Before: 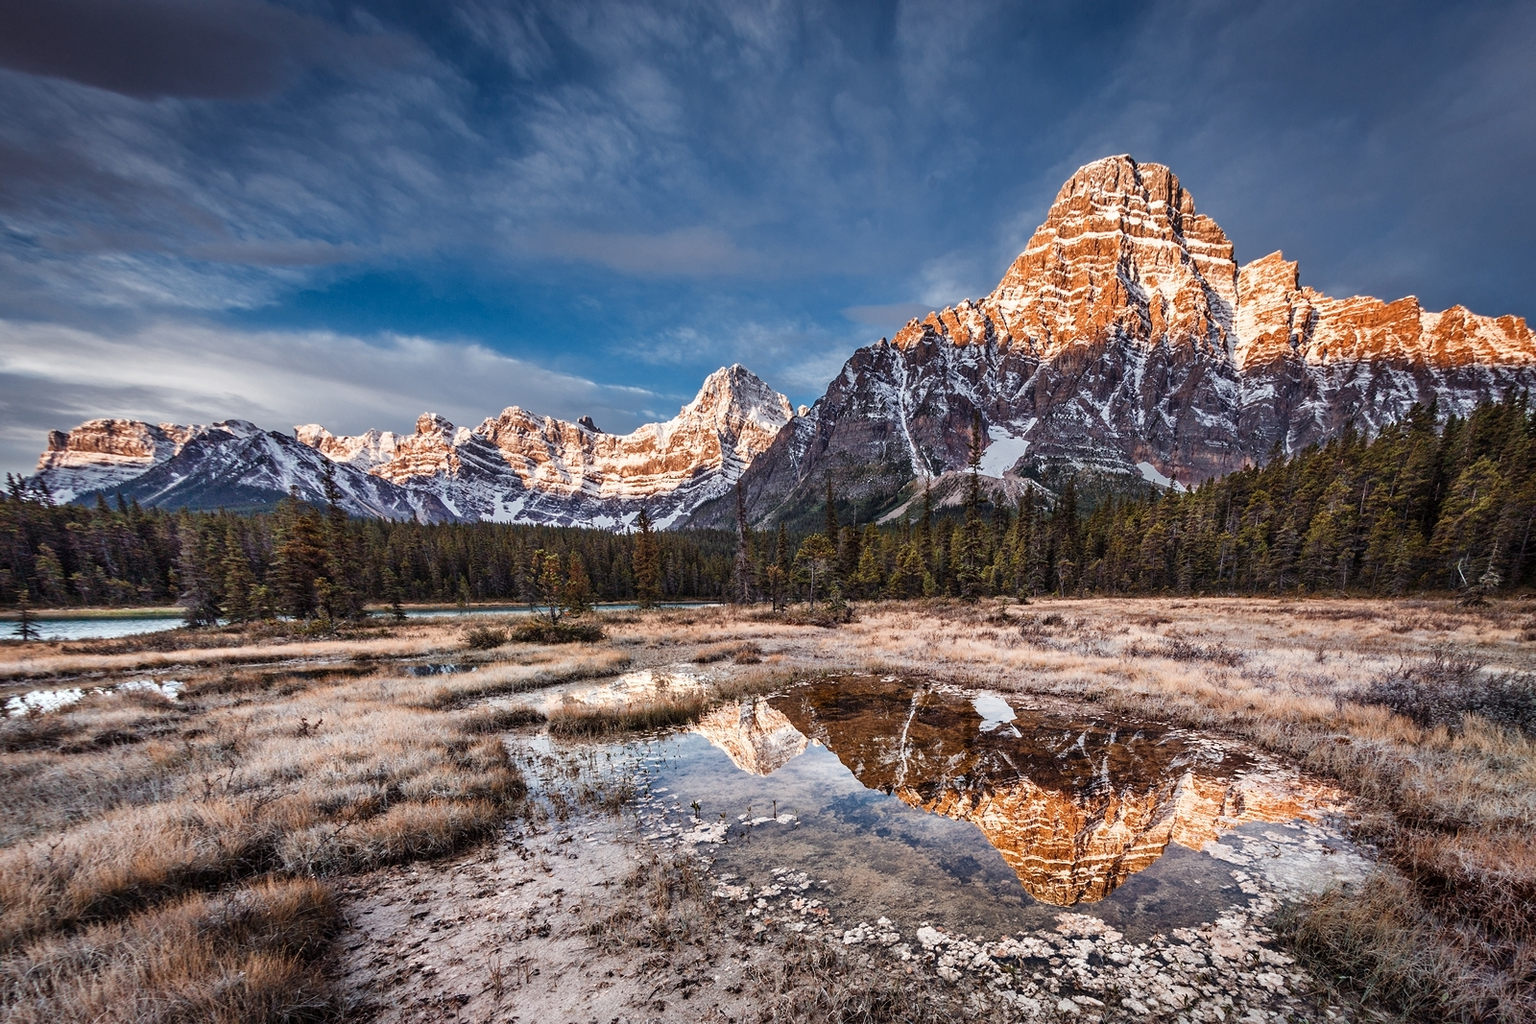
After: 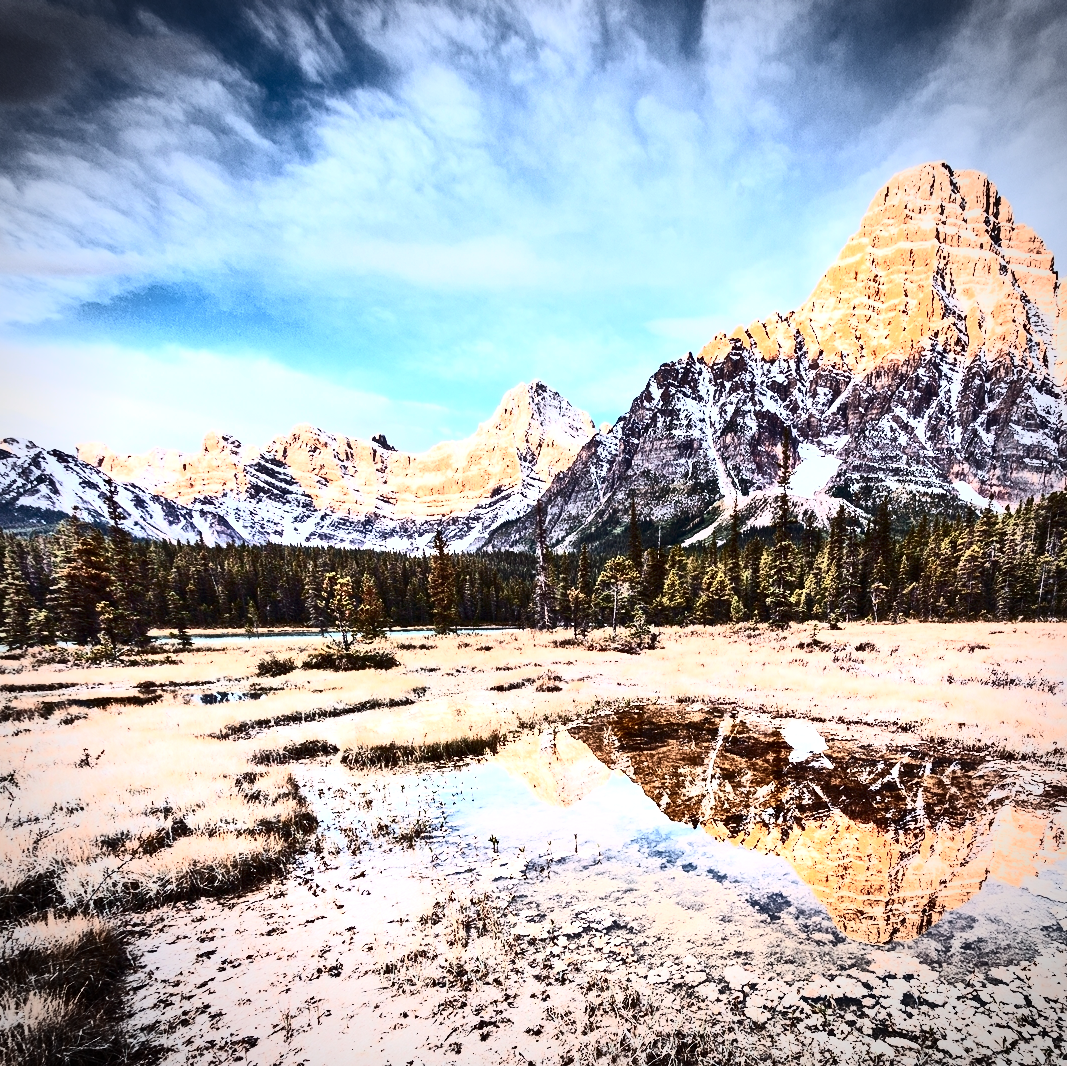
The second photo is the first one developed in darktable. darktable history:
contrast brightness saturation: contrast 0.944, brightness 0.195
exposure: black level correction 0, exposure 1.199 EV, compensate highlight preservation false
crop and rotate: left 14.471%, right 18.802%
vignetting: on, module defaults
